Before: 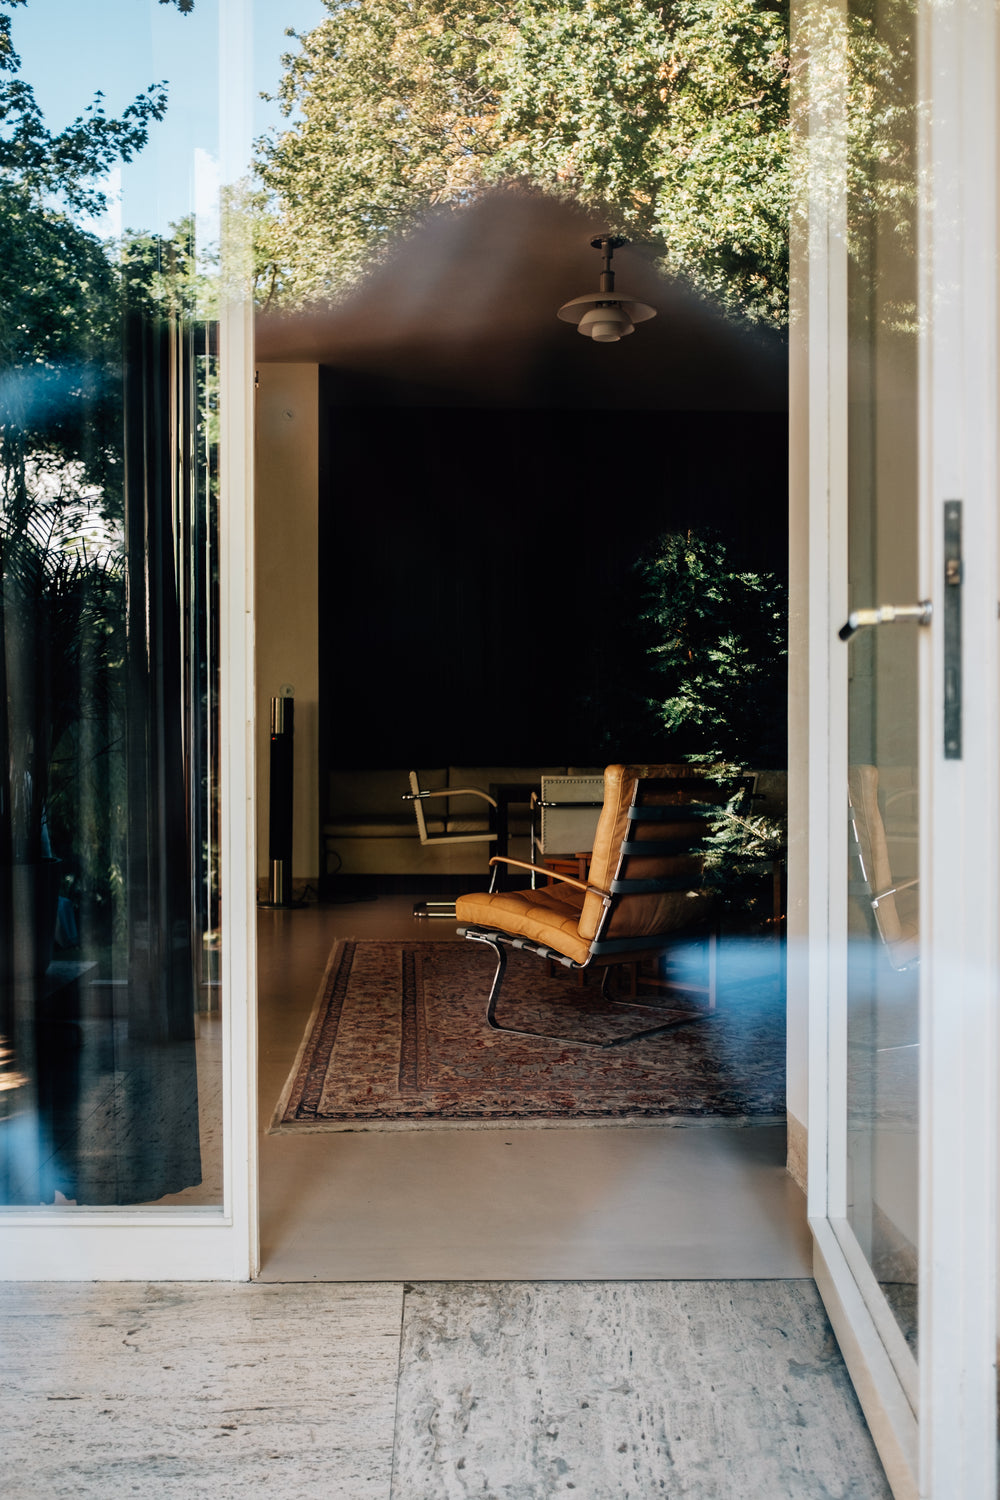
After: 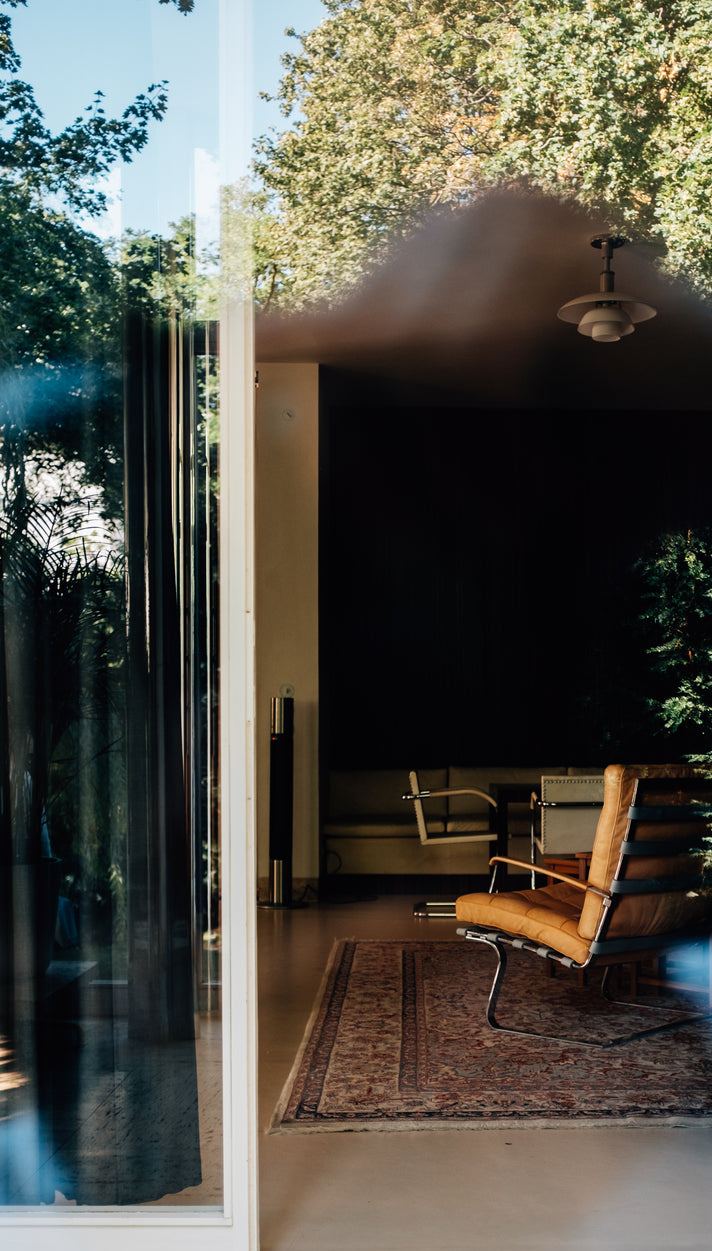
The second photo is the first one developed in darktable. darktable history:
crop: right 28.762%, bottom 16.541%
